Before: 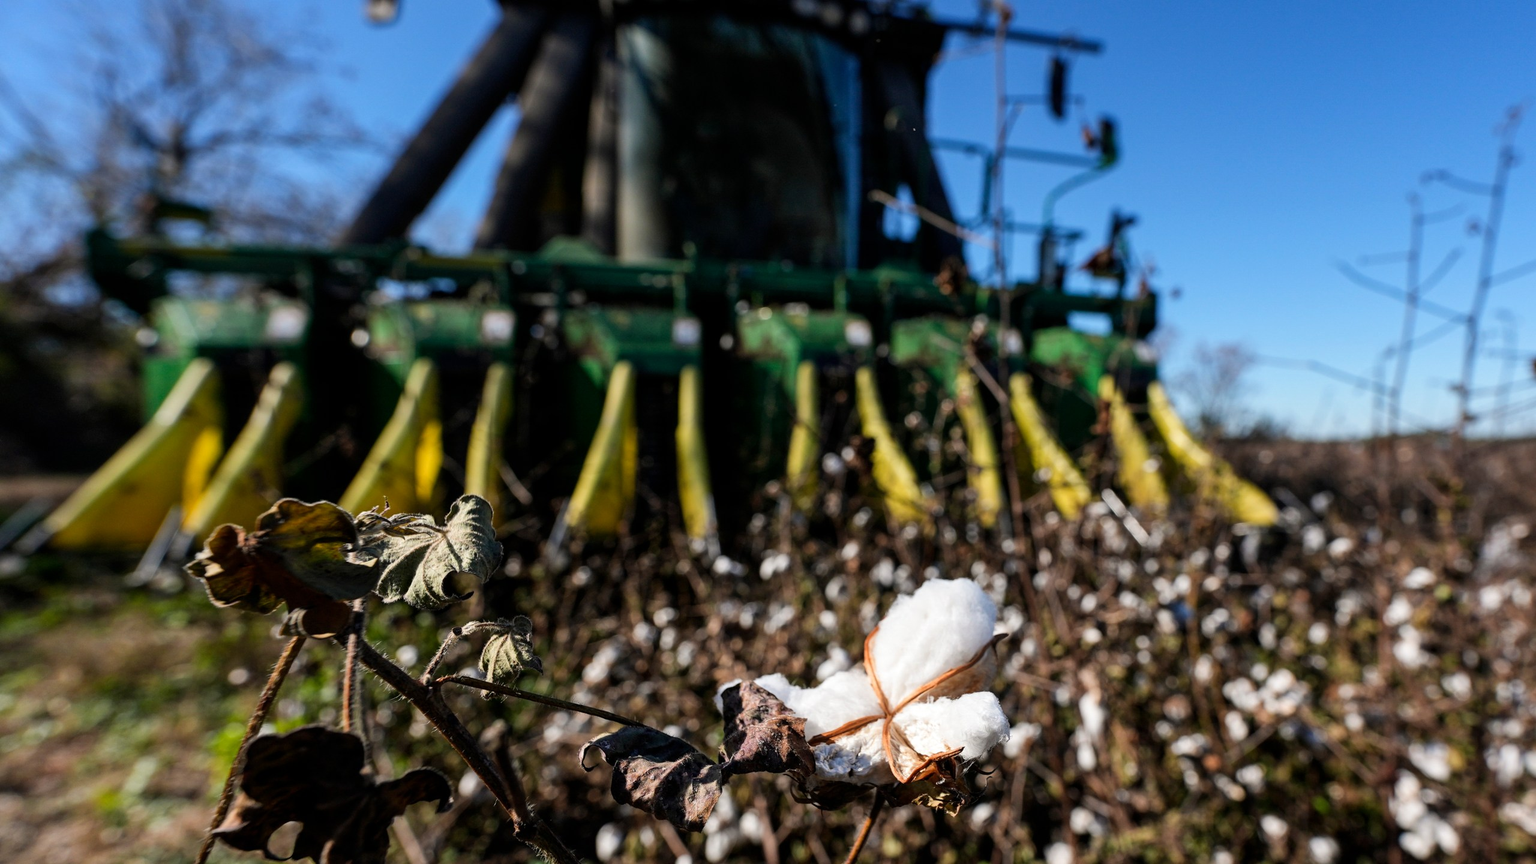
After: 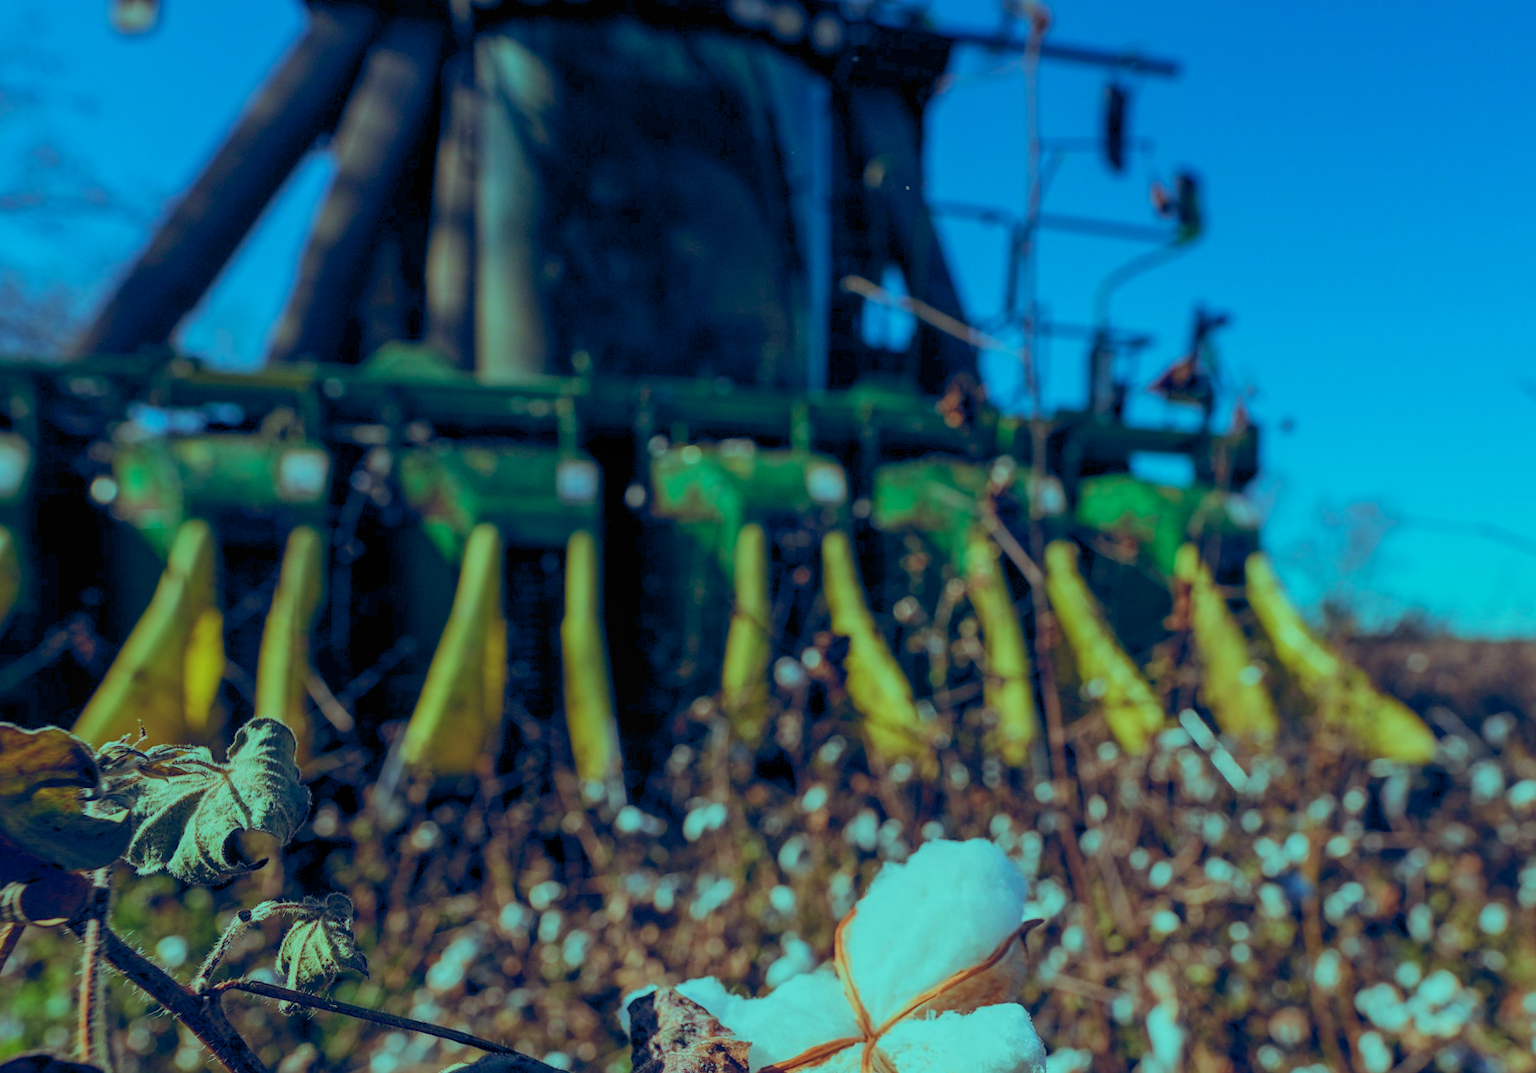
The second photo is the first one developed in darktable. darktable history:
local contrast: detail 109%
color balance rgb: highlights gain › chroma 7.386%, highlights gain › hue 185.48°, global offset › chroma 0.158%, global offset › hue 253.35°, perceptual saturation grading › global saturation 2.96%, contrast -29.847%
crop: left 18.797%, right 12.248%, bottom 14.348%
velvia: on, module defaults
